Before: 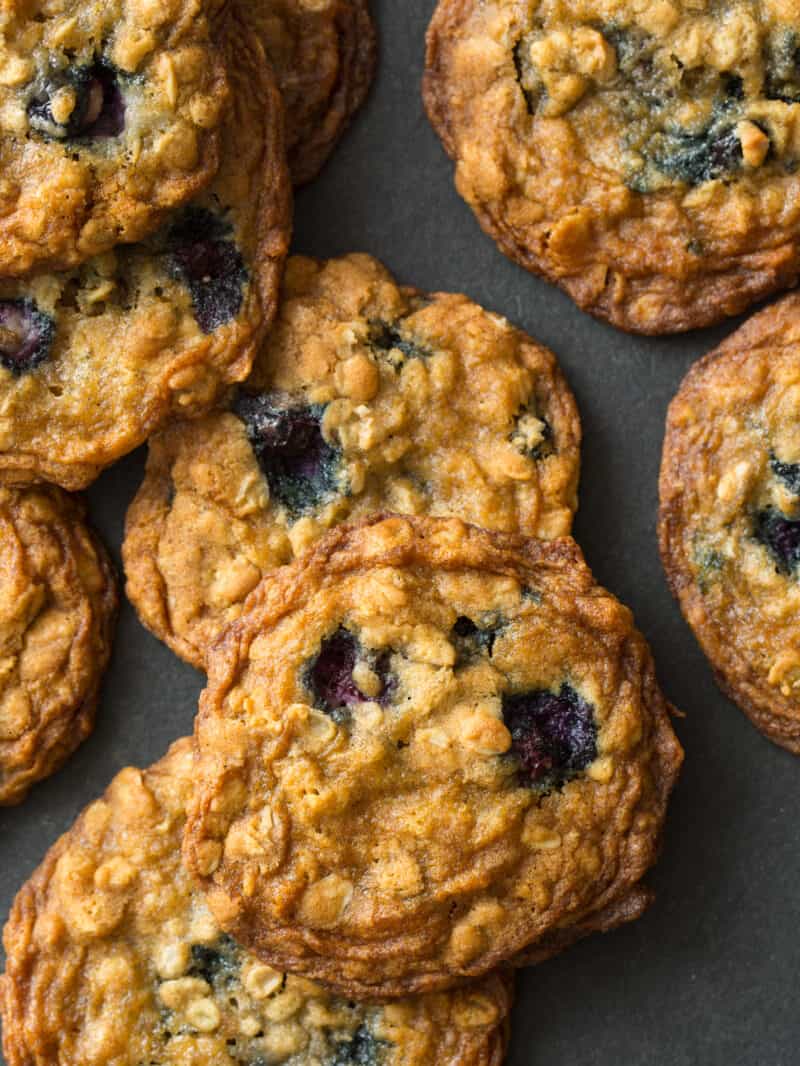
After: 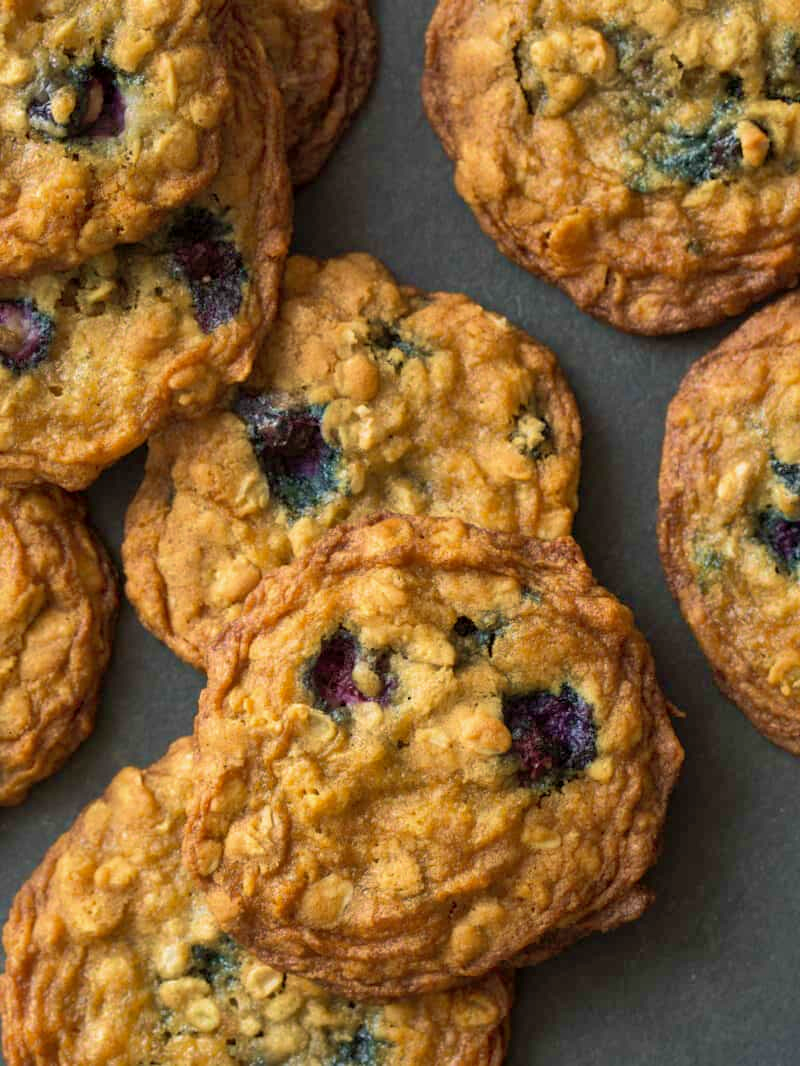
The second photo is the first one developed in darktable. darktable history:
color zones: curves: ch0 [(0, 0.5) (0.143, 0.5) (0.286, 0.5) (0.429, 0.5) (0.571, 0.5) (0.714, 0.476) (0.857, 0.5) (1, 0.5)]; ch2 [(0, 0.5) (0.143, 0.5) (0.286, 0.5) (0.429, 0.5) (0.571, 0.5) (0.714, 0.487) (0.857, 0.5) (1, 0.5)]
velvia: strength 44.61%
shadows and highlights: on, module defaults
exposure: black level correction 0.001, compensate highlight preservation false
